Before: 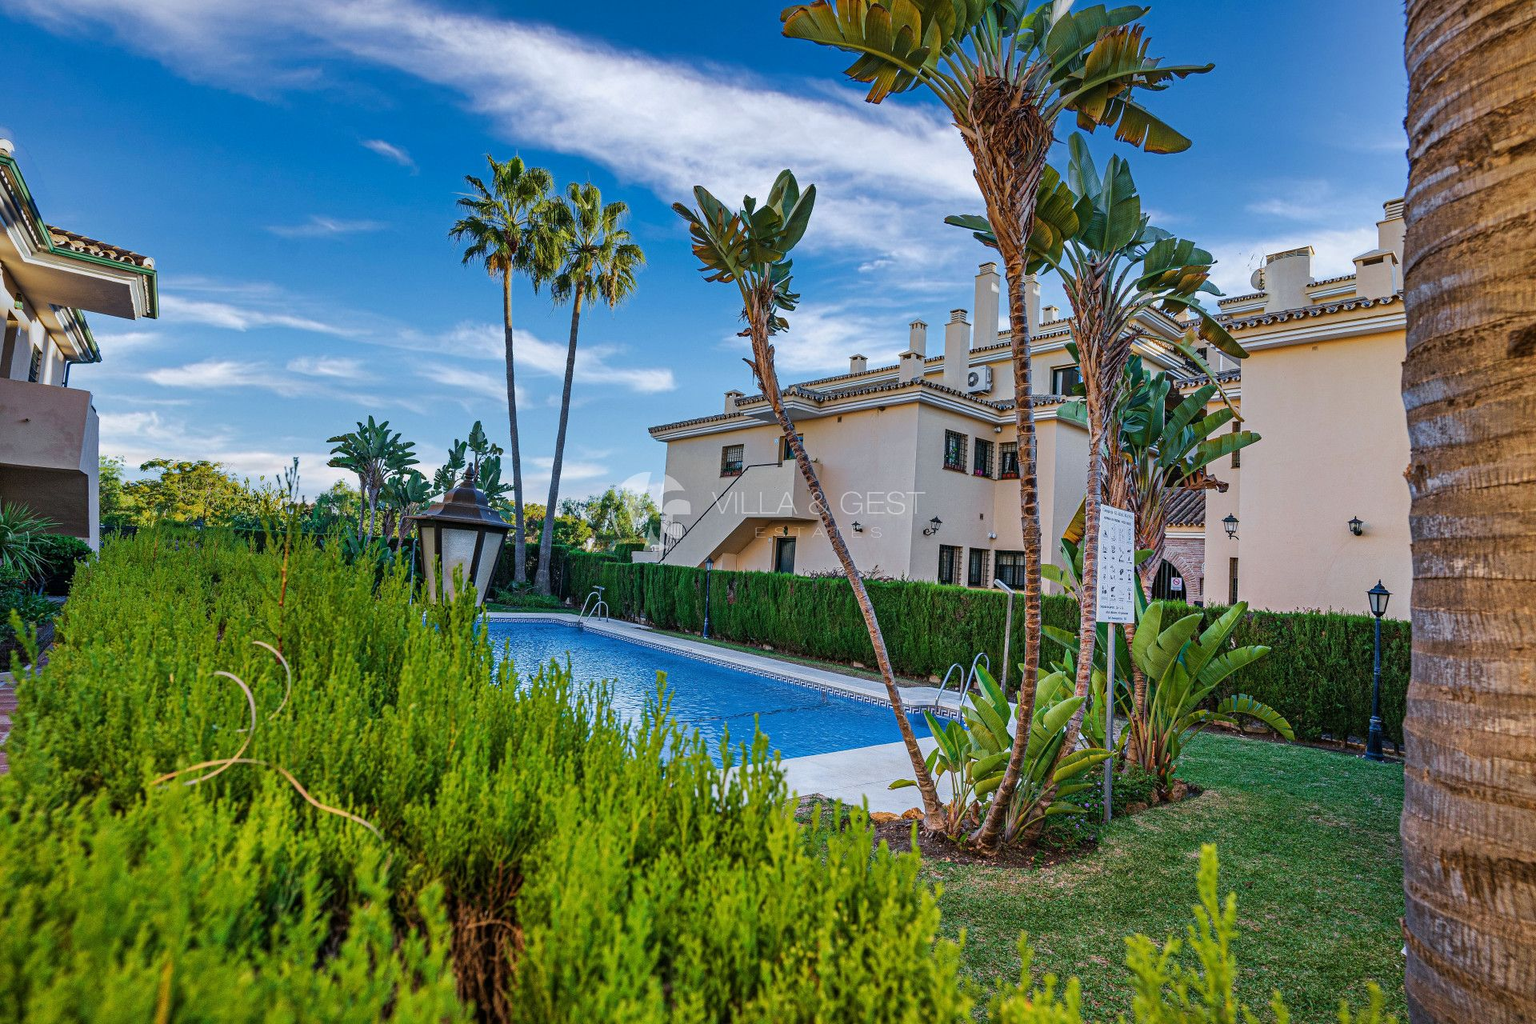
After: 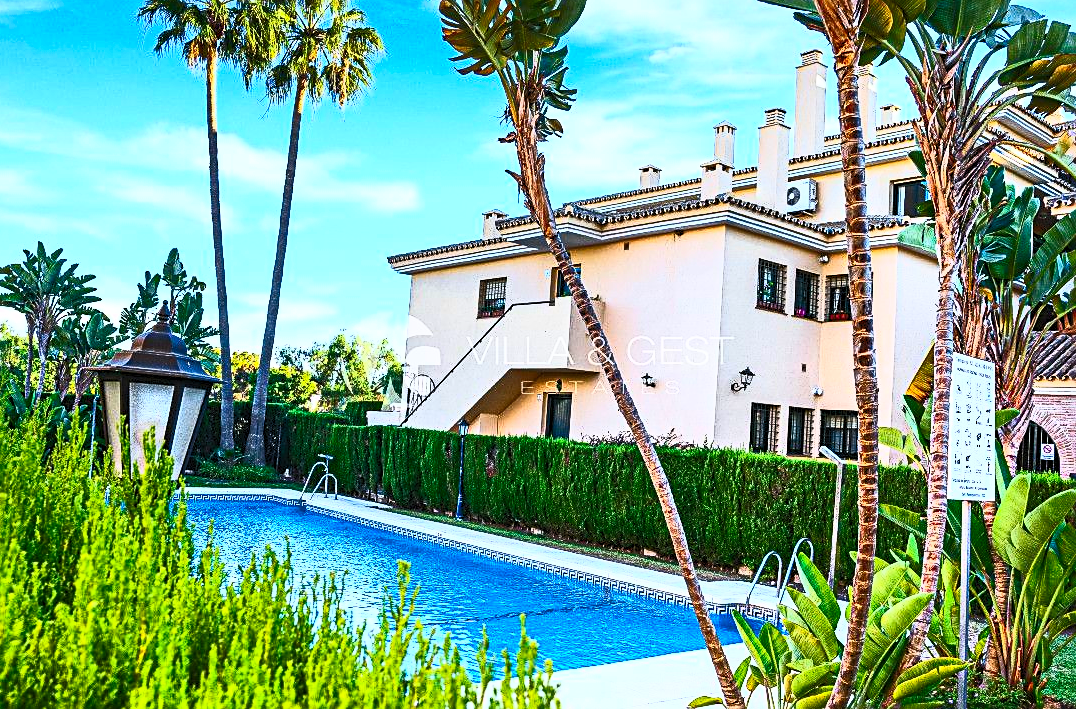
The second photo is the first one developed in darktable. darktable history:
contrast brightness saturation: contrast 0.812, brightness 0.608, saturation 0.586
crop and rotate: left 22.035%, top 21.793%, right 21.907%, bottom 22.769%
sharpen: on, module defaults
levels: levels [0.016, 0.5, 0.996]
